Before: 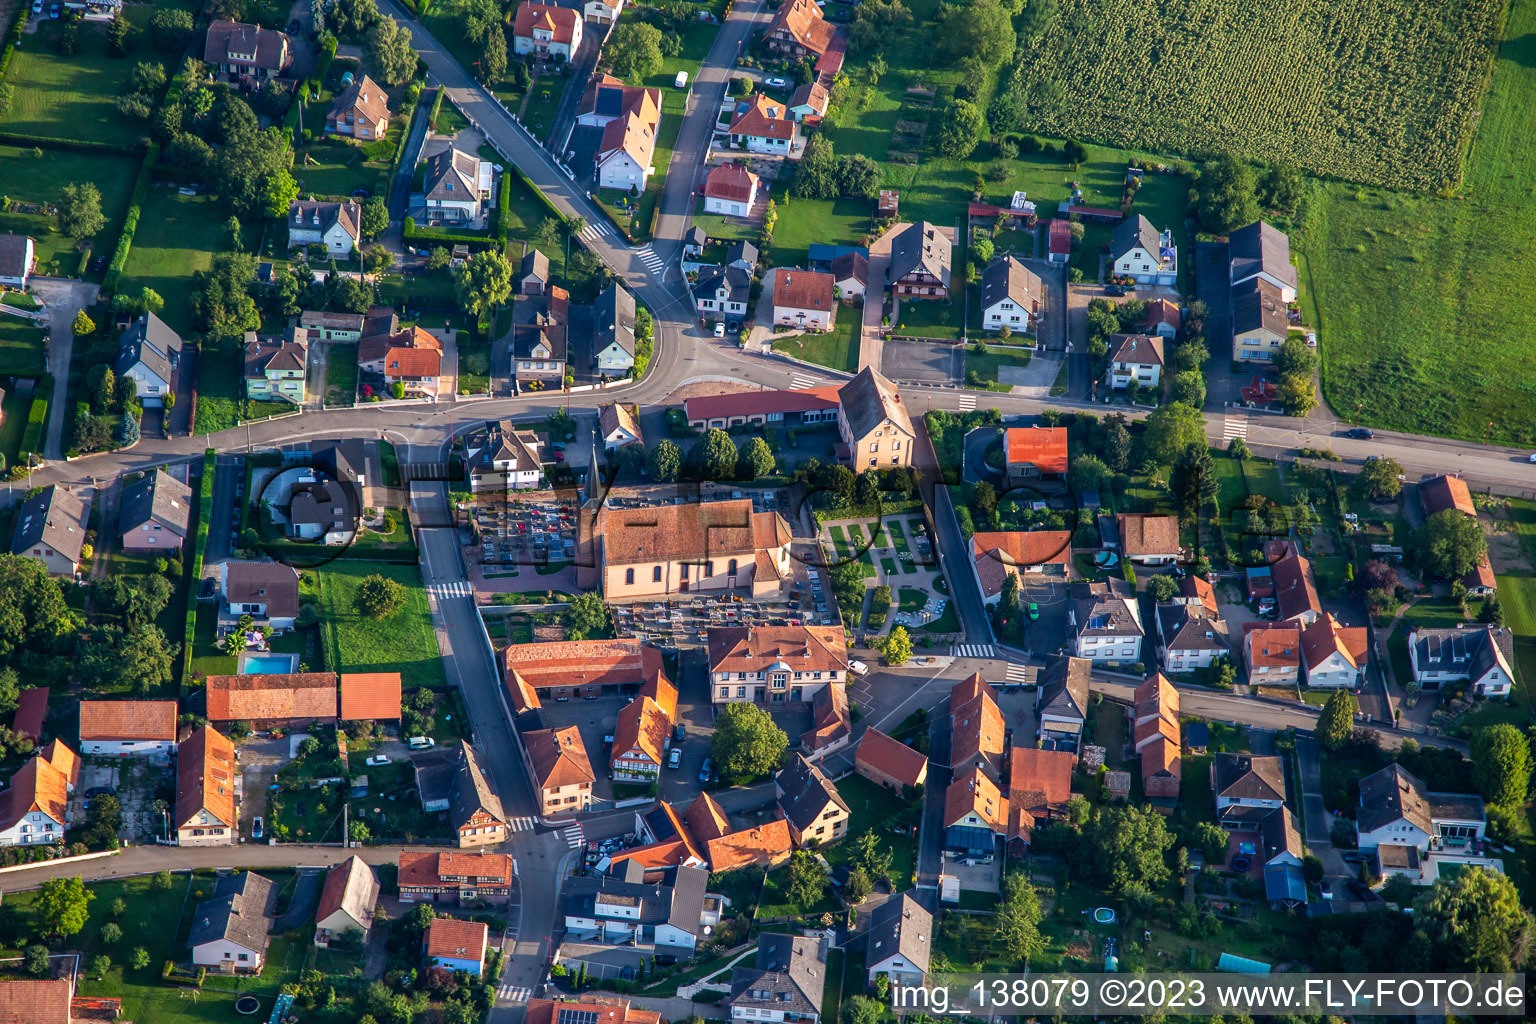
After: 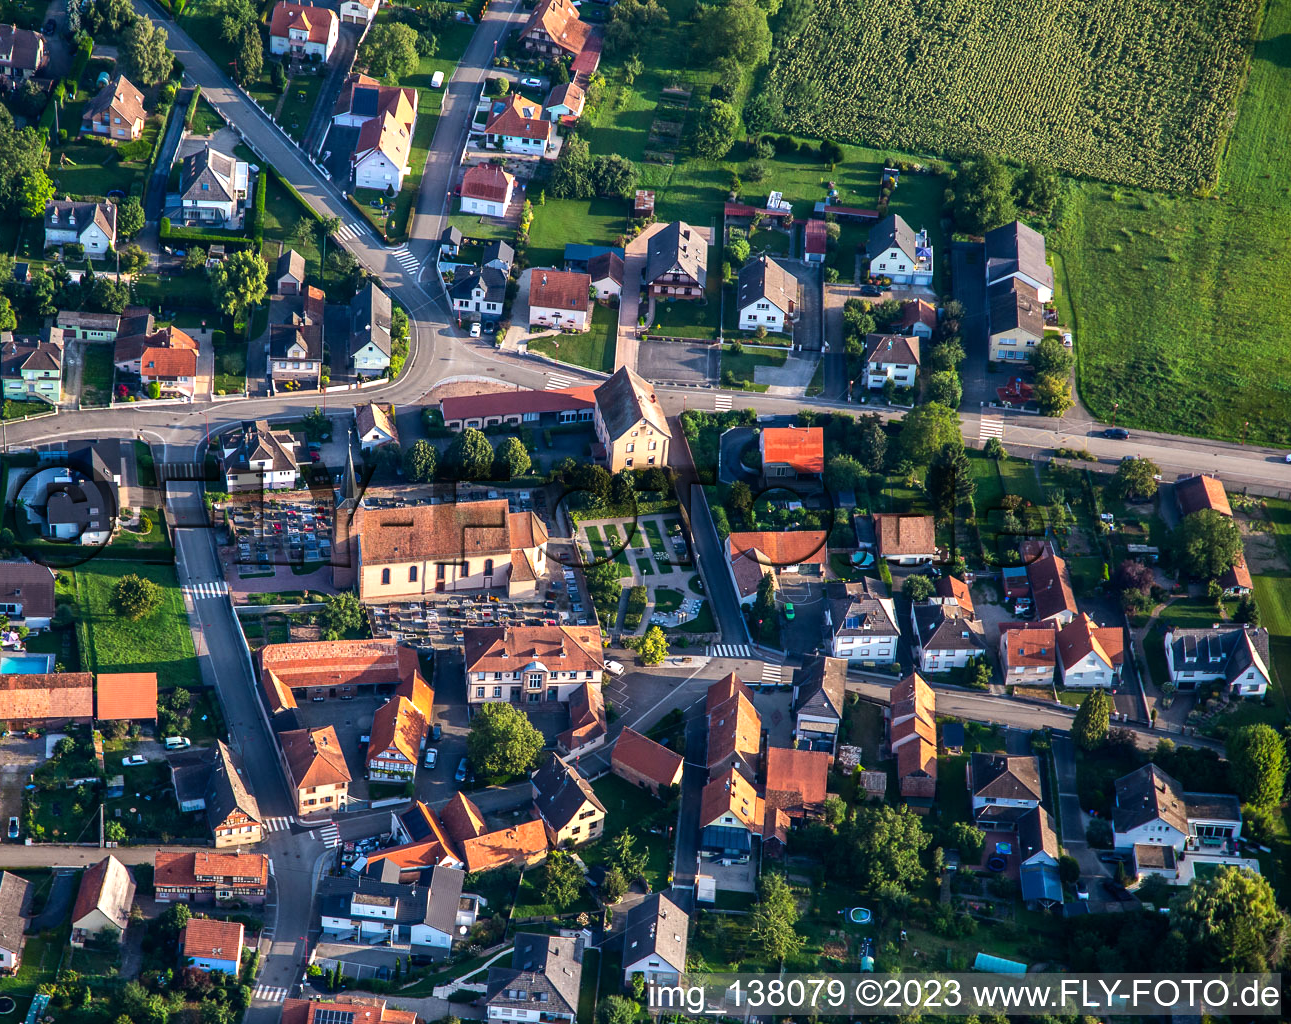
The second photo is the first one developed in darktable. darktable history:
tone equalizer: -8 EV -0.381 EV, -7 EV -0.412 EV, -6 EV -0.349 EV, -5 EV -0.224 EV, -3 EV 0.224 EV, -2 EV 0.308 EV, -1 EV 0.397 EV, +0 EV 0.438 EV, edges refinement/feathering 500, mask exposure compensation -1.57 EV, preserve details no
crop: left 15.943%
